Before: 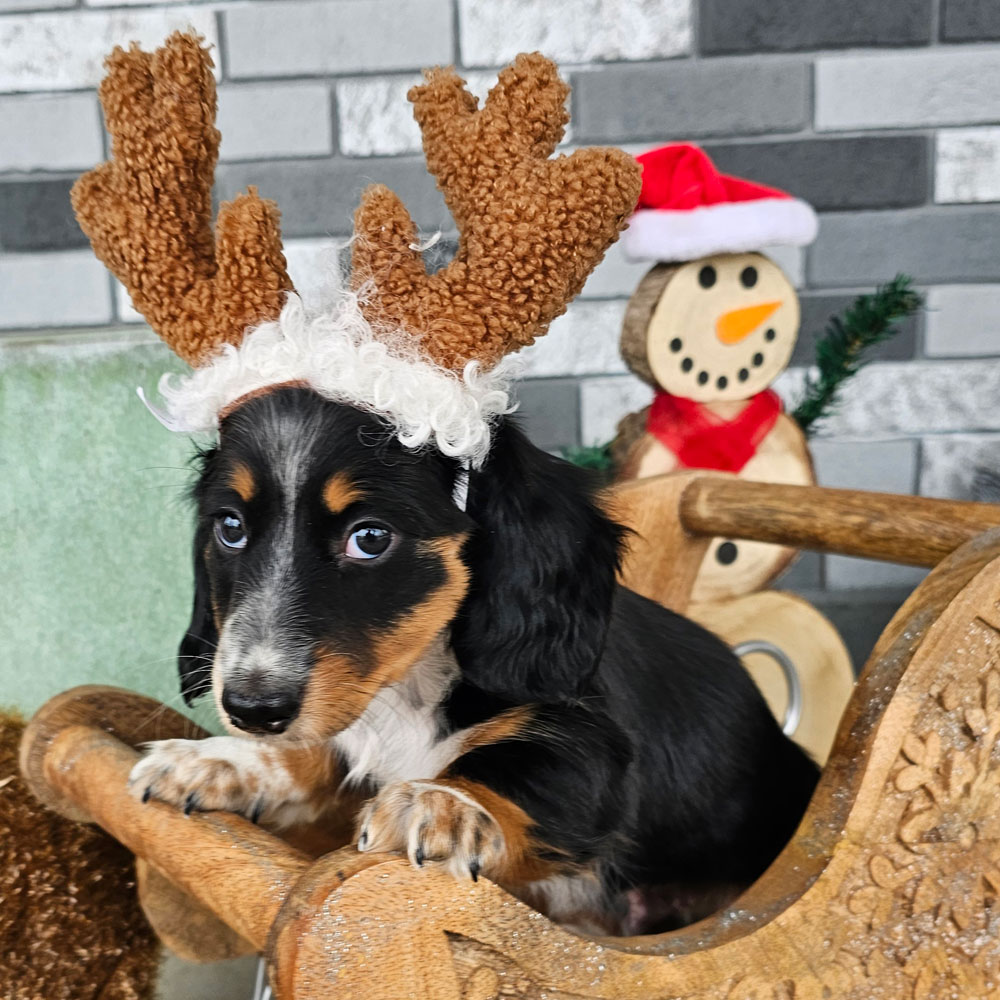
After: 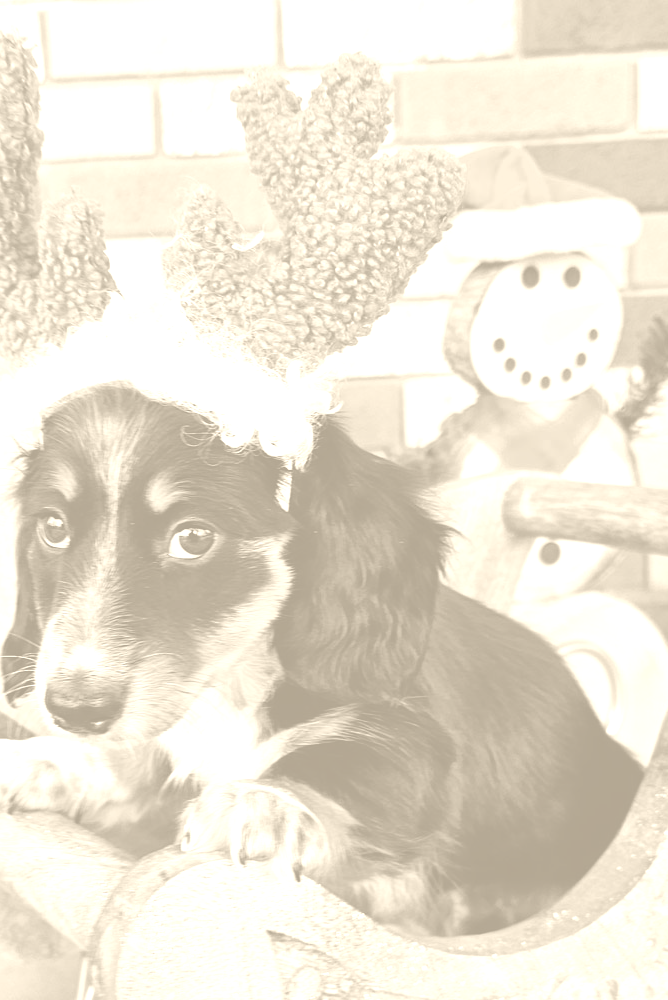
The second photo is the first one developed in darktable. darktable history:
crop and rotate: left 17.732%, right 15.423%
colorize: hue 36°, saturation 71%, lightness 80.79%
levels: levels [0, 0.492, 0.984]
